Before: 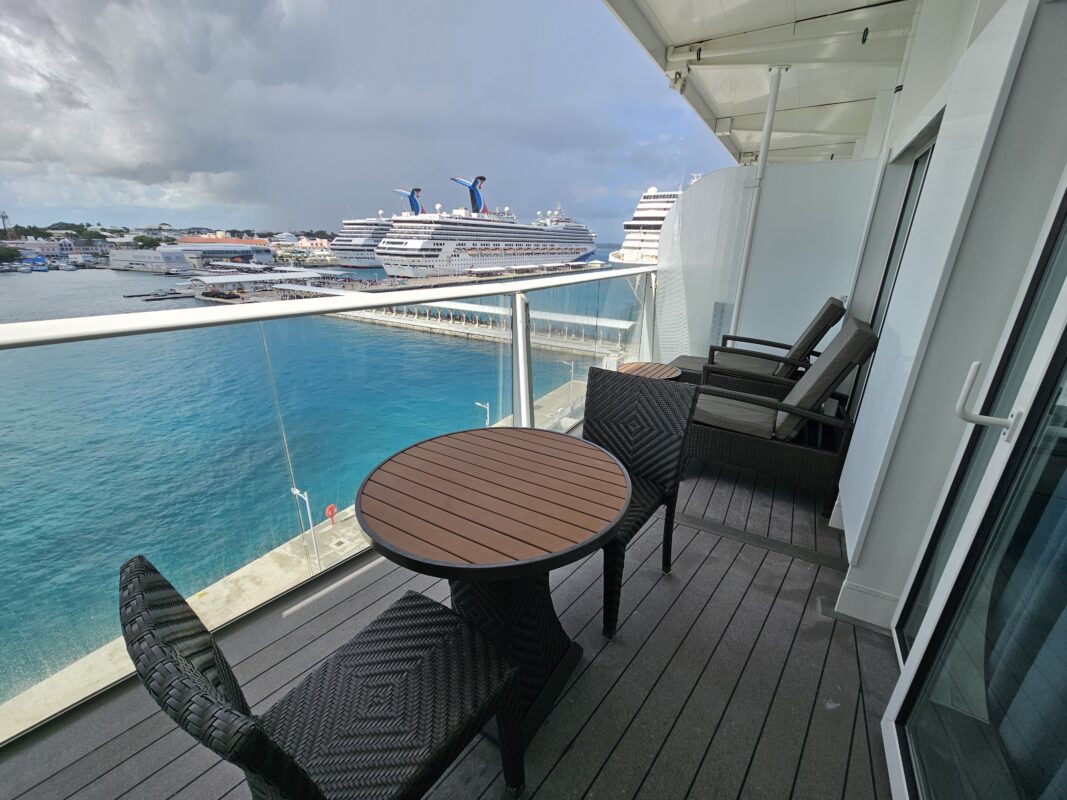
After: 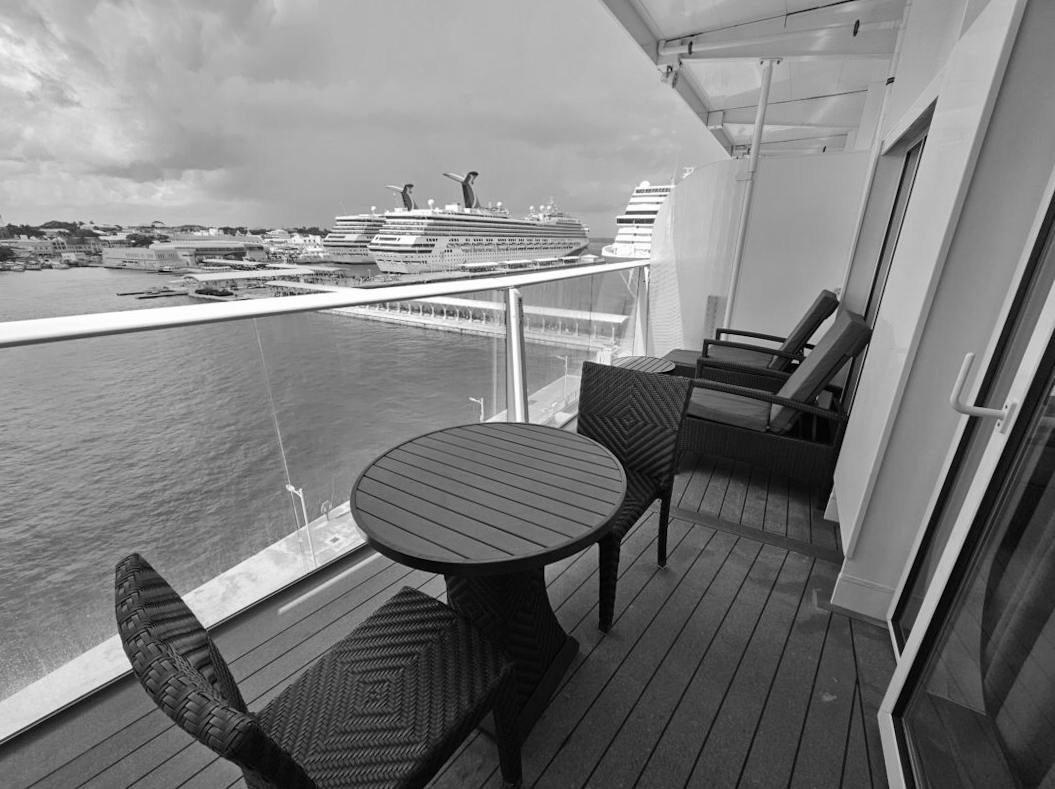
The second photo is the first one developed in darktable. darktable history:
rotate and perspective: rotation -0.45°, automatic cropping original format, crop left 0.008, crop right 0.992, crop top 0.012, crop bottom 0.988
monochrome: on, module defaults
contrast brightness saturation: contrast 0.1, brightness 0.02, saturation 0.02
